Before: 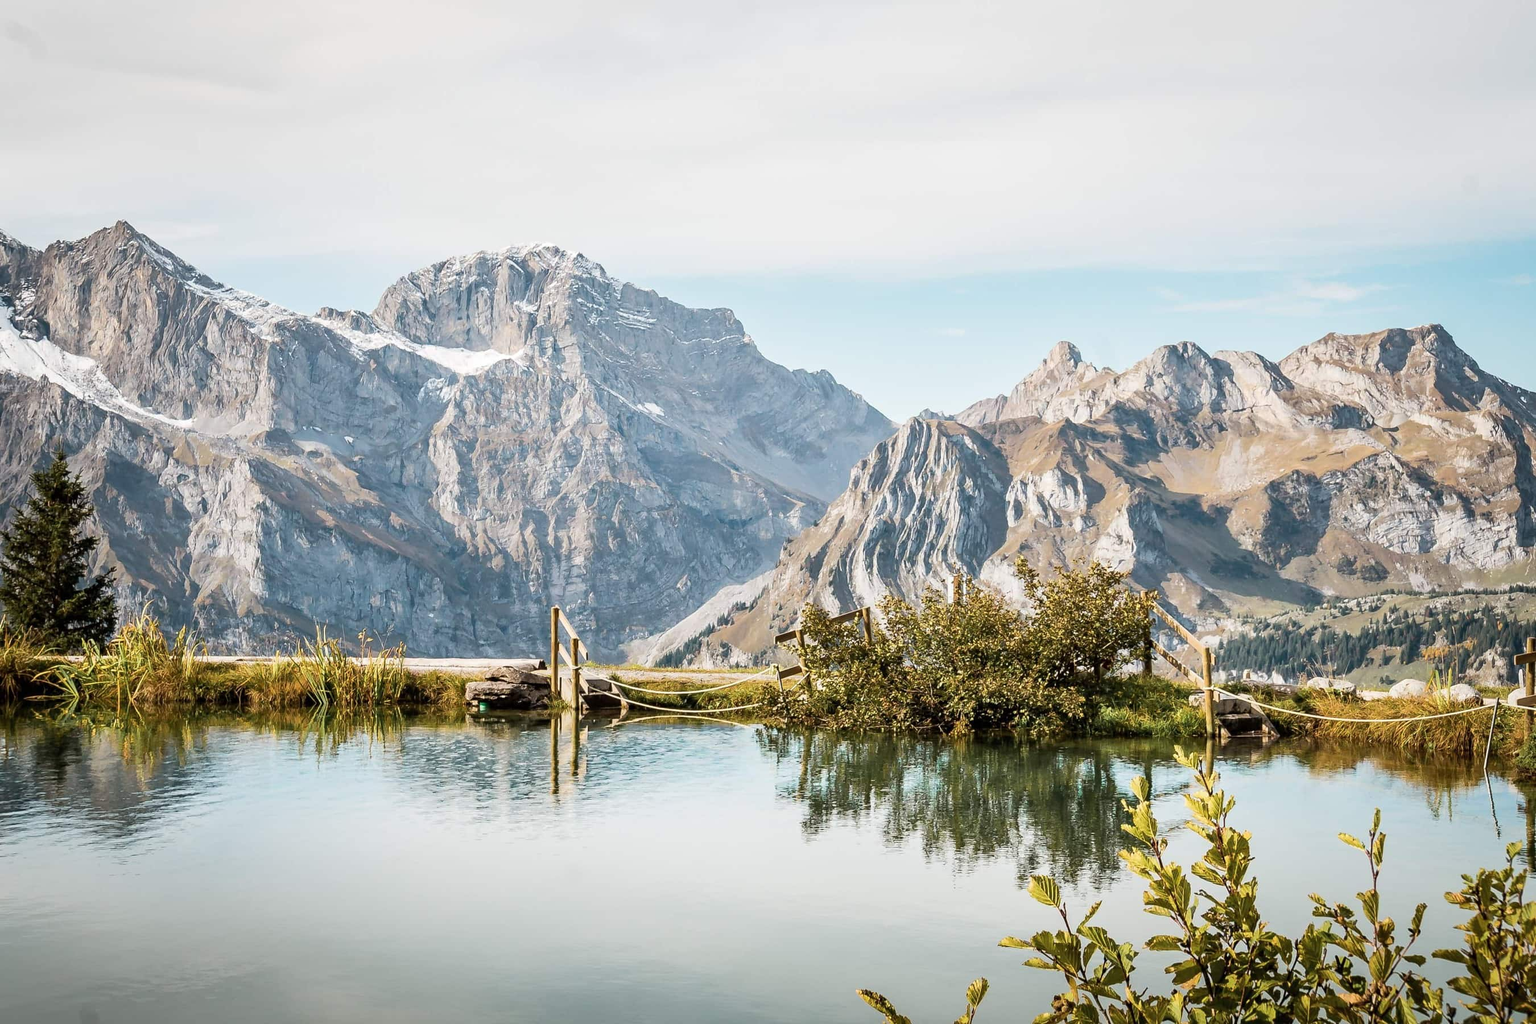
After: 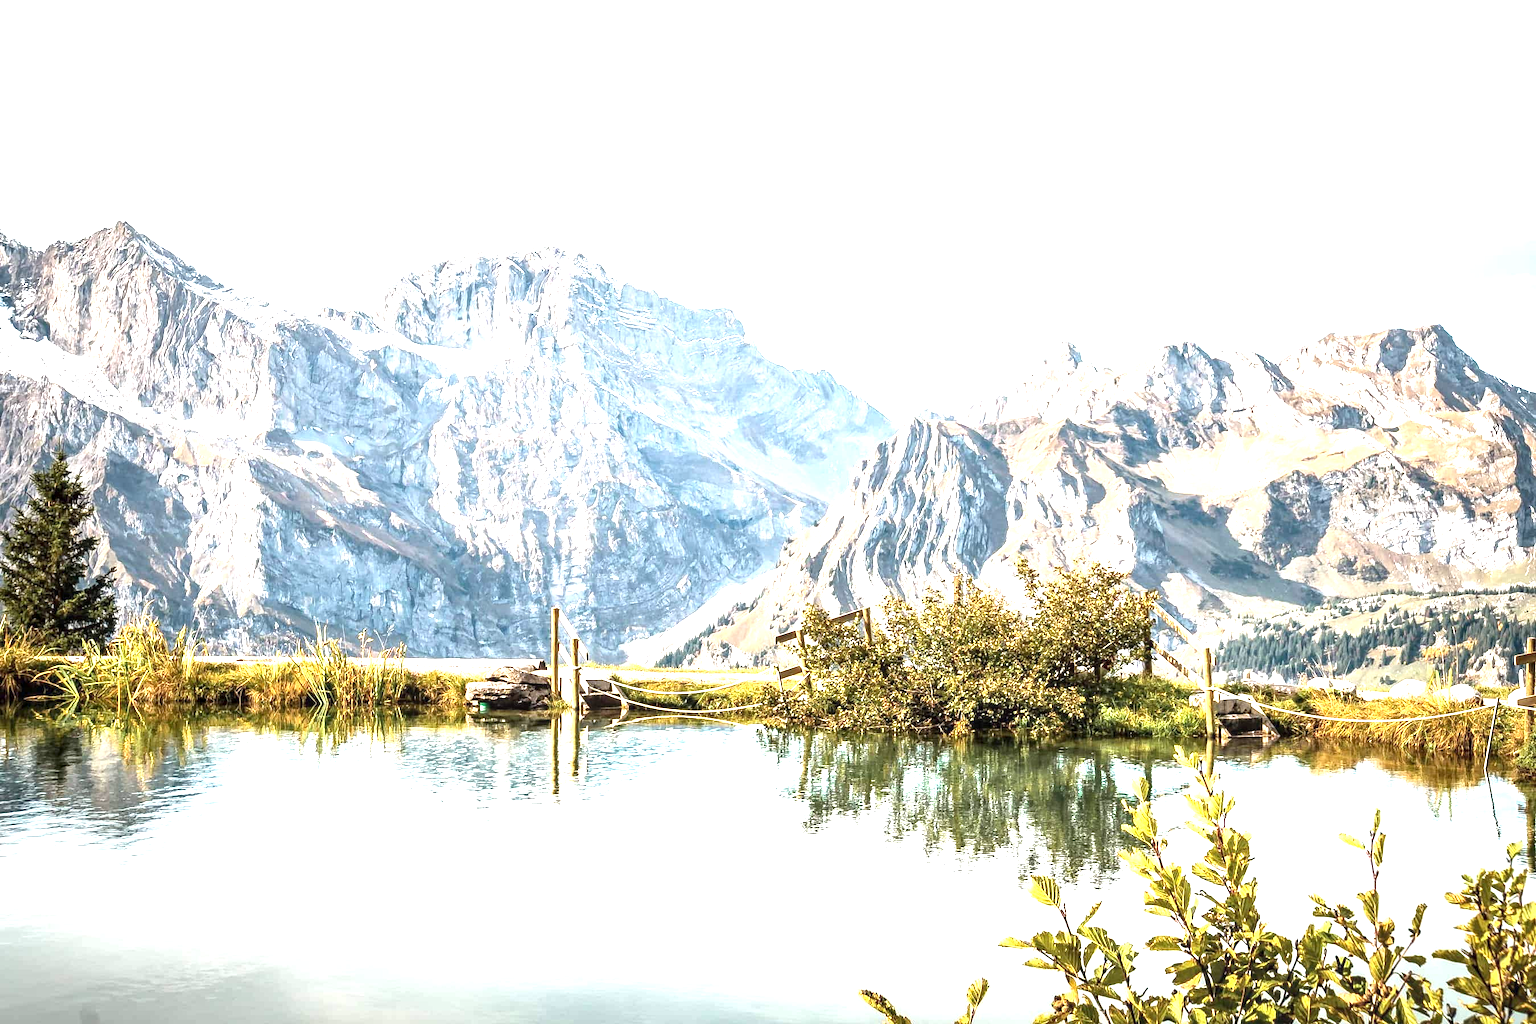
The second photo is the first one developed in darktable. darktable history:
exposure: black level correction 0, exposure 1.402 EV, compensate exposure bias true, compensate highlight preservation false
local contrast: detail 130%
